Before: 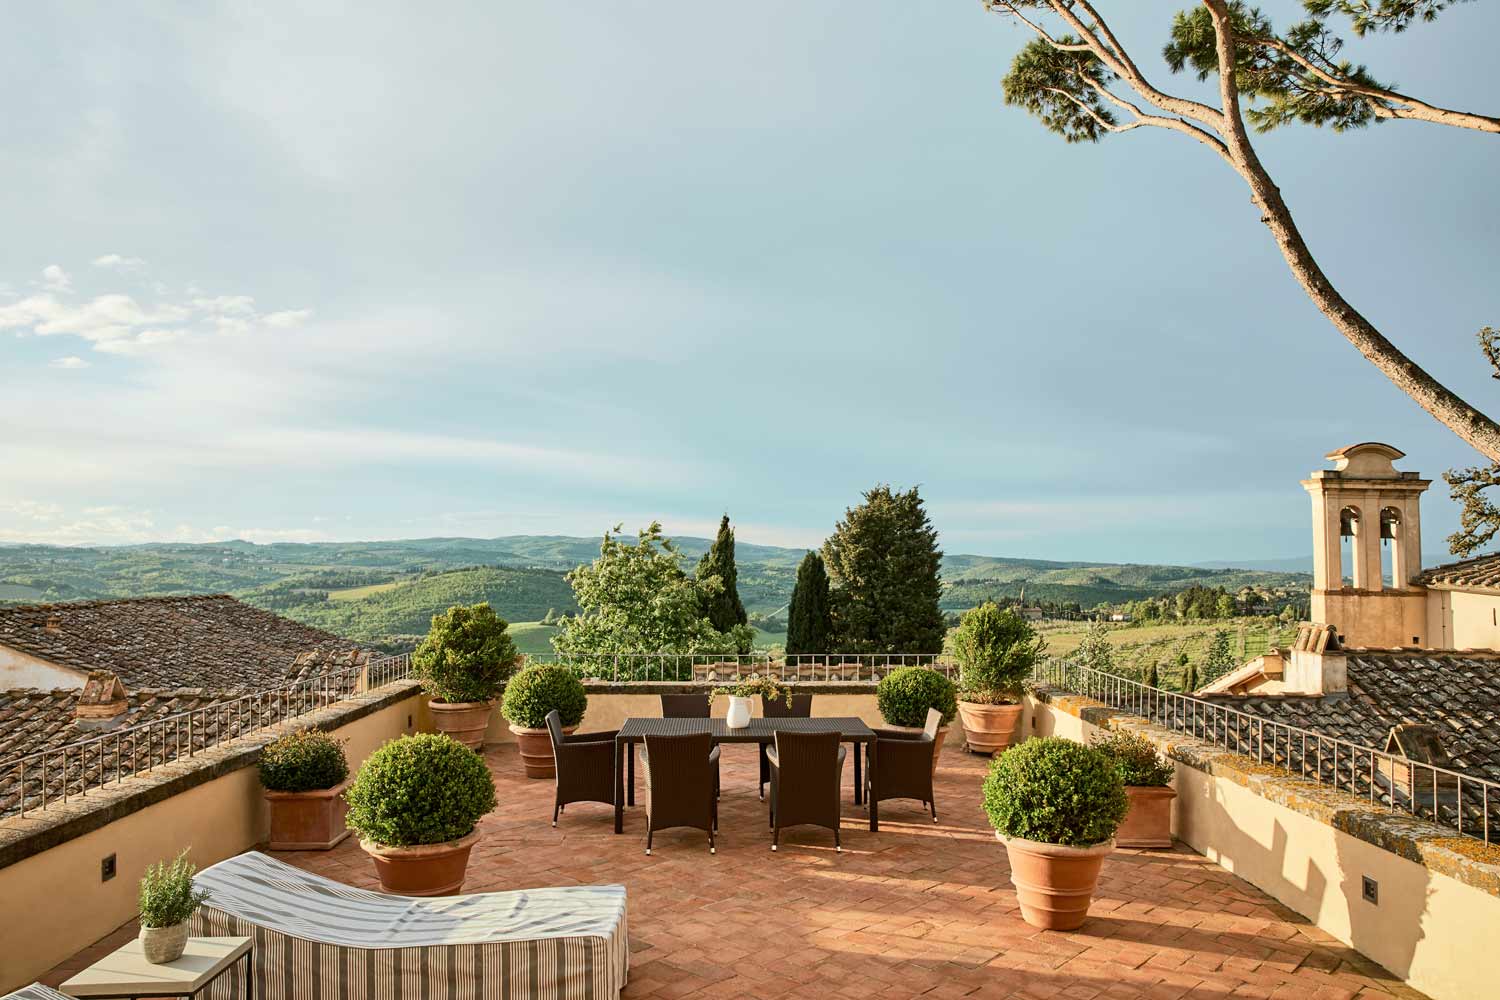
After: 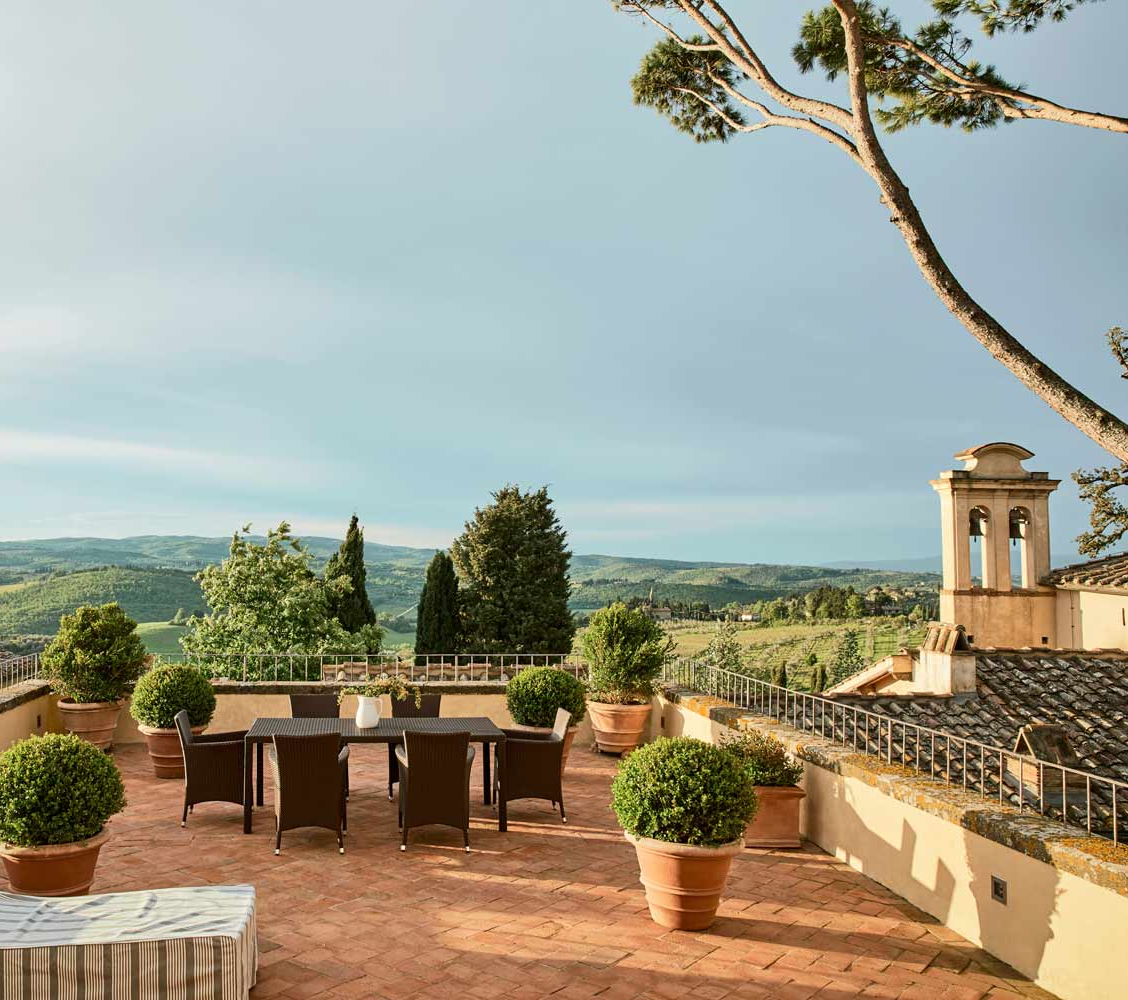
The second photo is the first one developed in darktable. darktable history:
crop and rotate: left 24.75%
